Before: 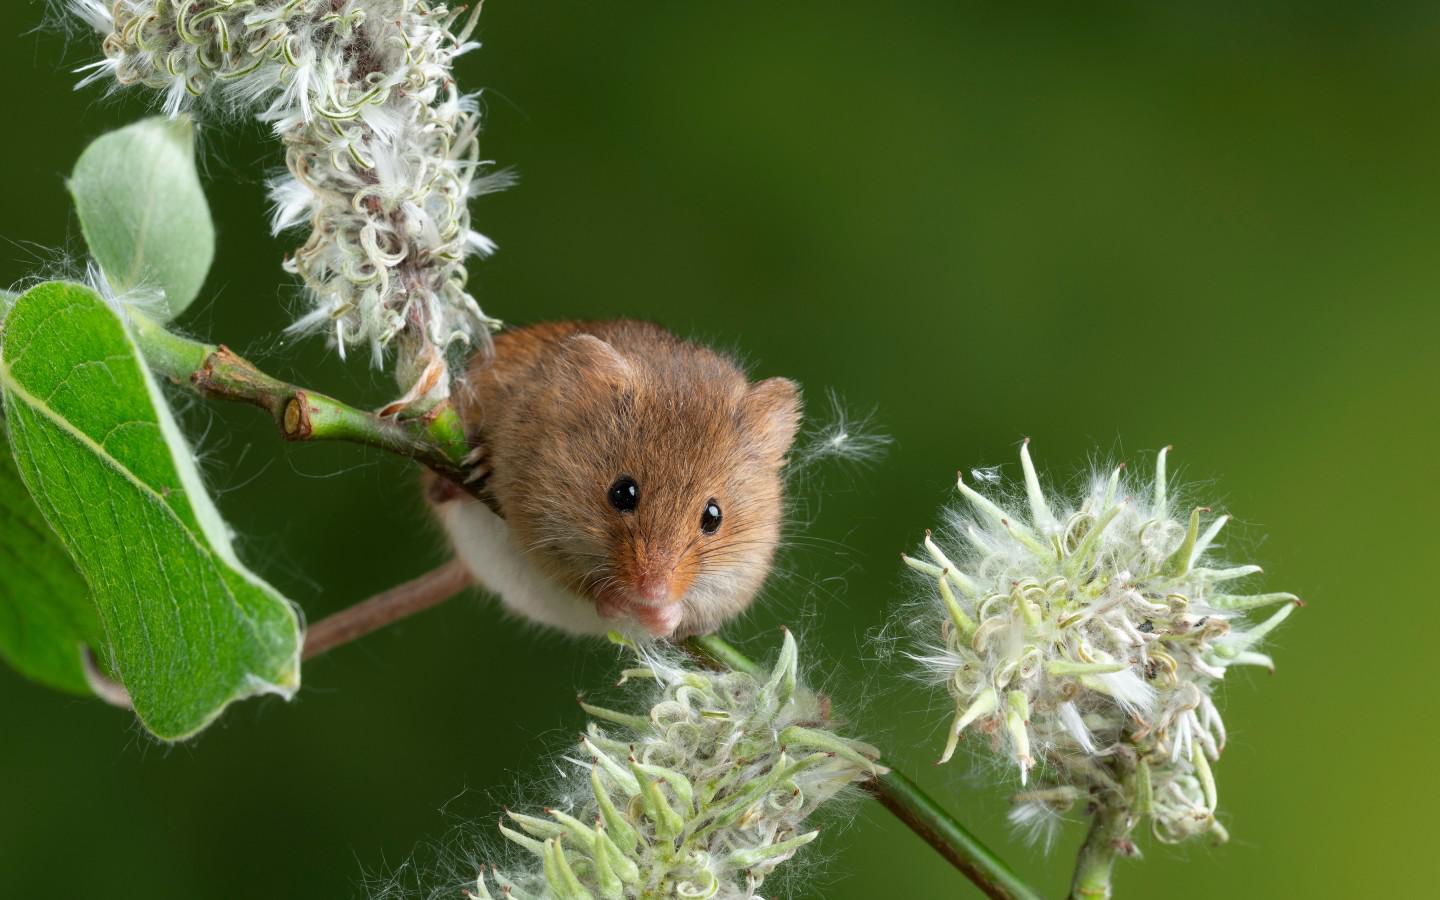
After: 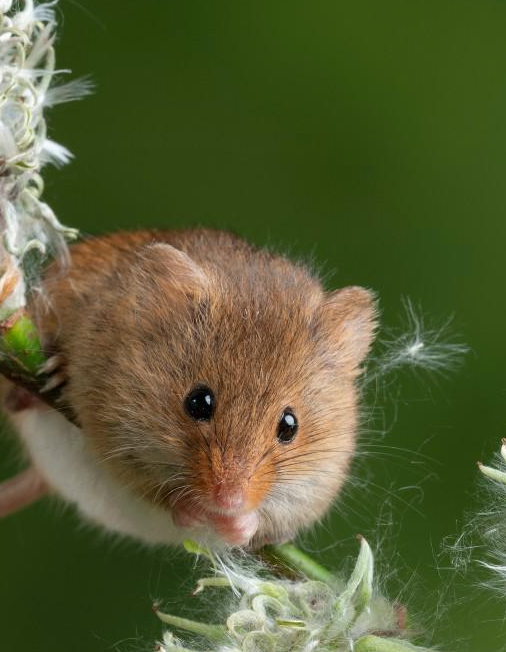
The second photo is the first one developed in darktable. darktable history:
shadows and highlights: shadows 25, highlights -25
crop and rotate: left 29.476%, top 10.214%, right 35.32%, bottom 17.333%
